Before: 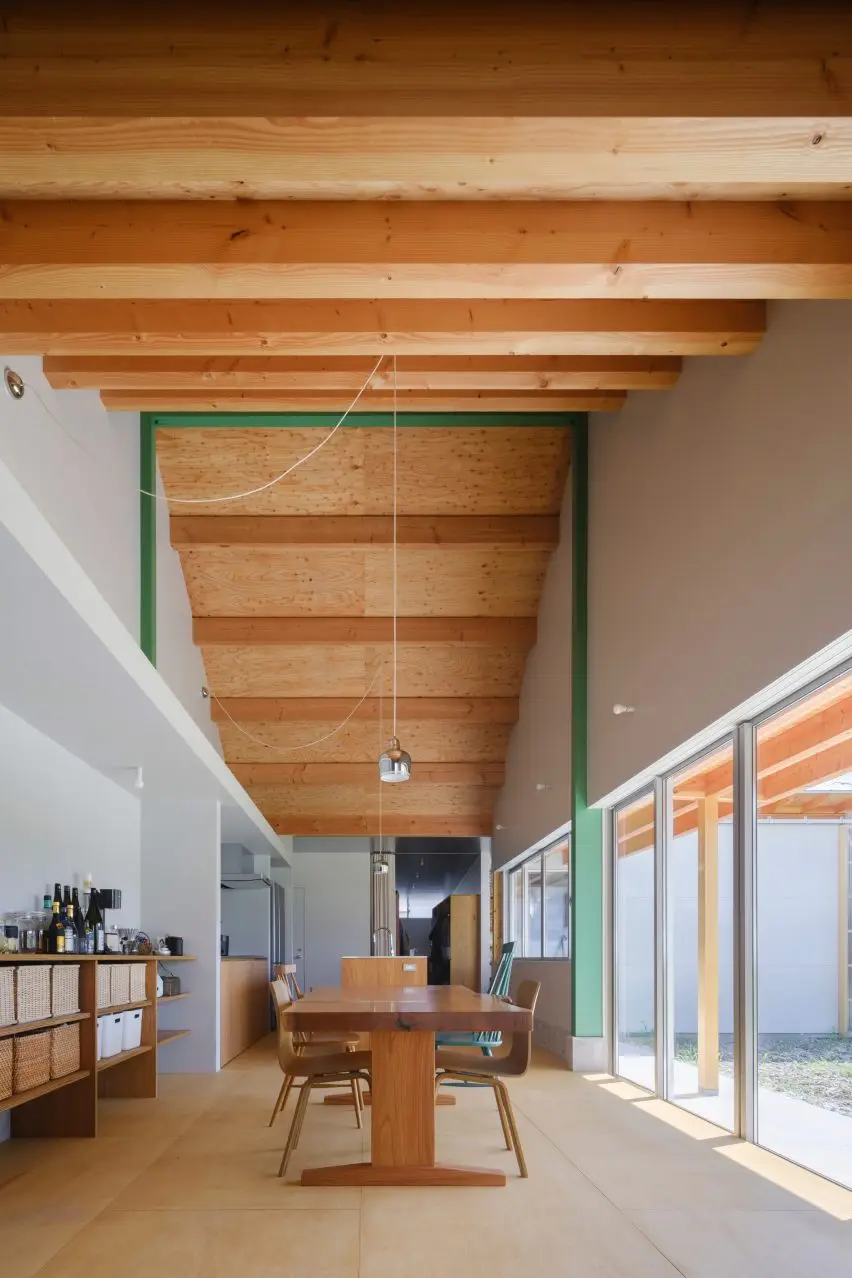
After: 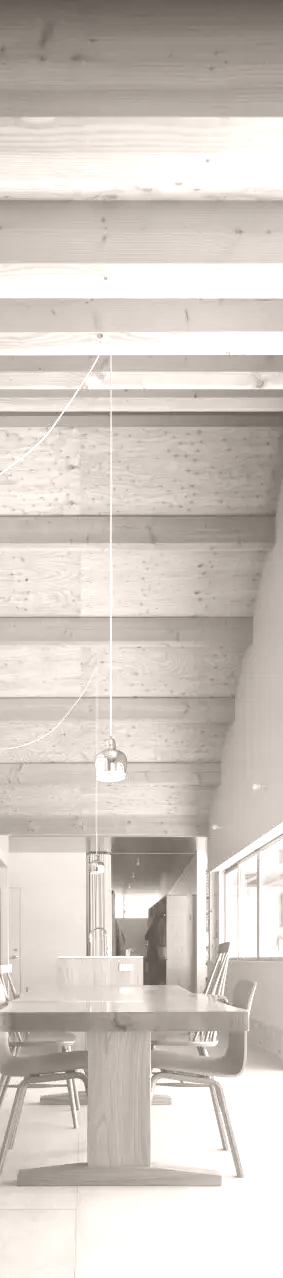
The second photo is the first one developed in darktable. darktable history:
color balance rgb: perceptual saturation grading › global saturation 25%, global vibrance 20%
colorize: hue 34.49°, saturation 35.33%, source mix 100%, lightness 55%, version 1
shadows and highlights: shadows 0, highlights 40
crop: left 33.36%, right 33.36%
